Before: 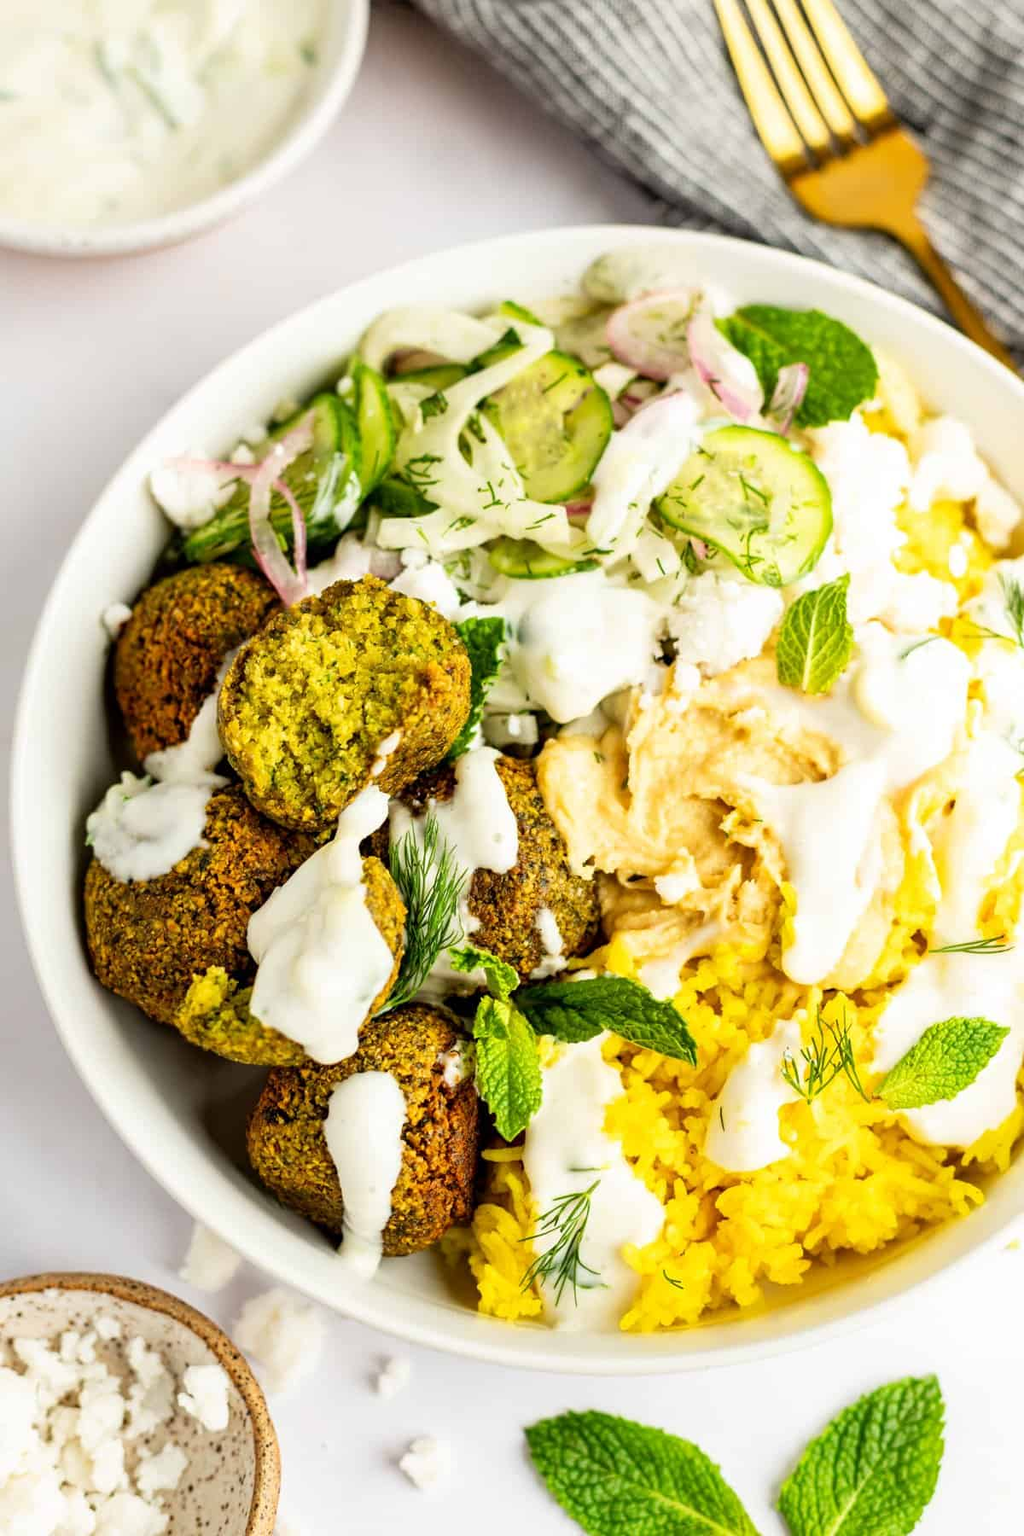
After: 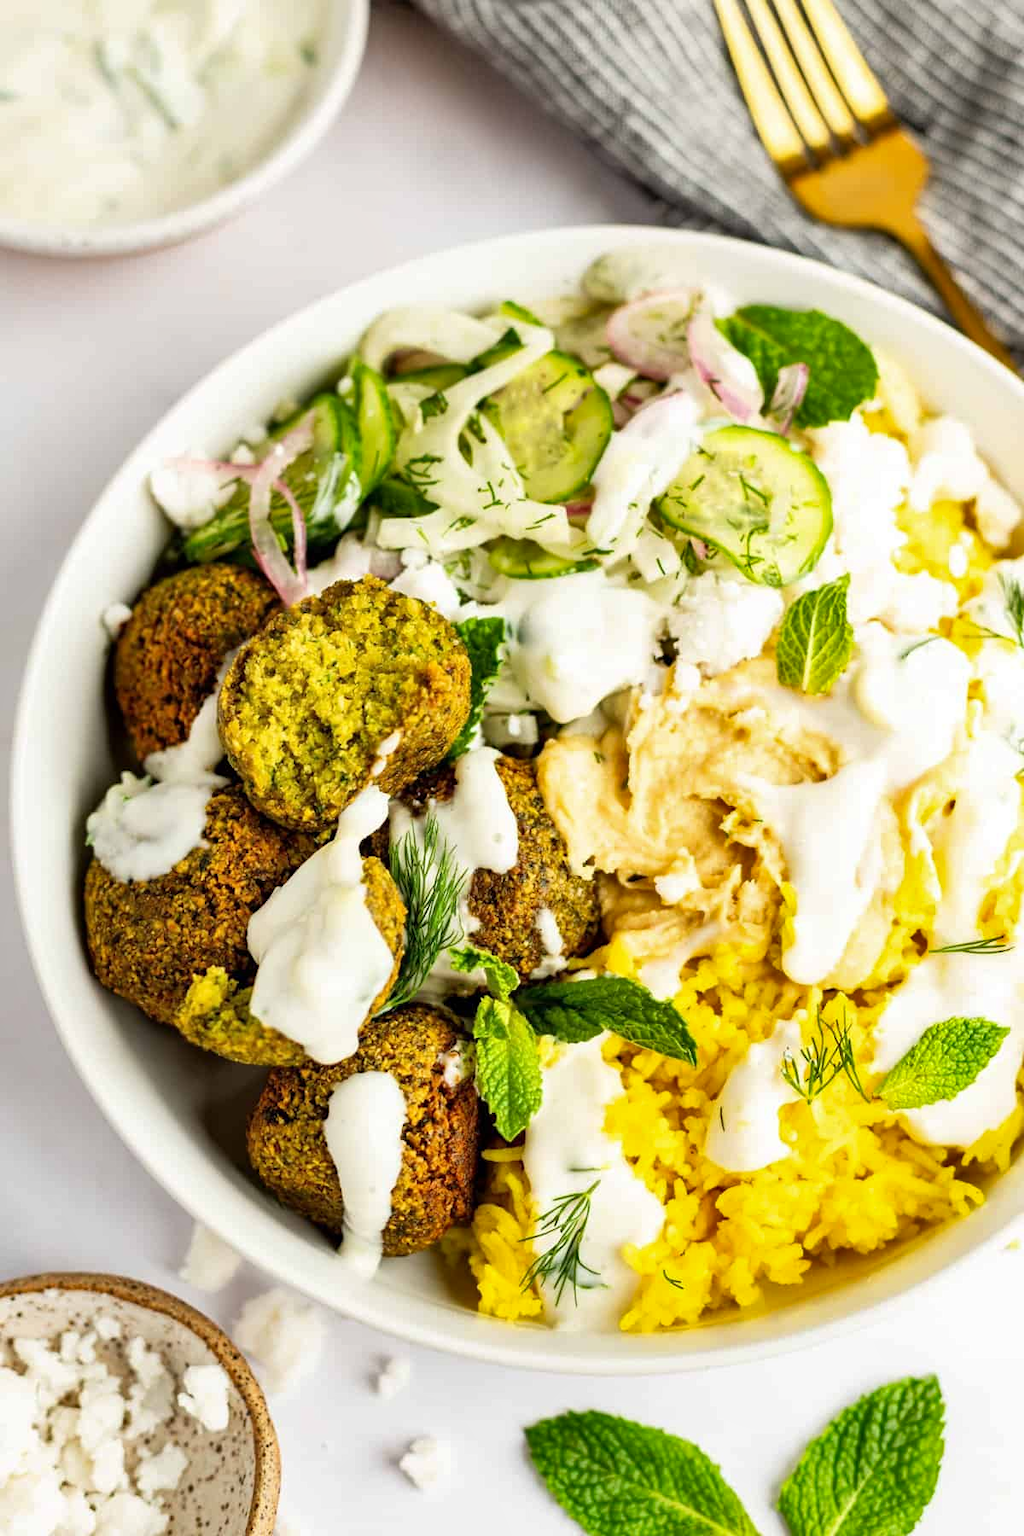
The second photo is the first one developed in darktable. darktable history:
shadows and highlights: shadows 31.7, highlights -31.99, soften with gaussian
